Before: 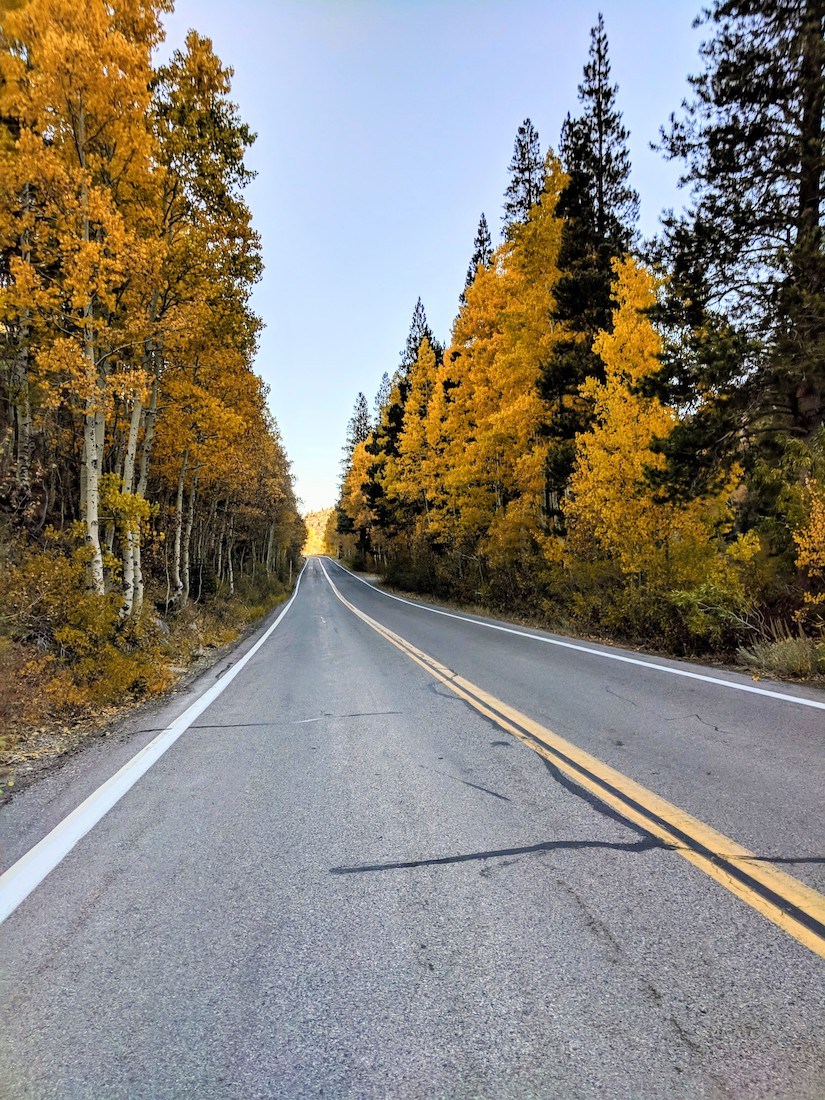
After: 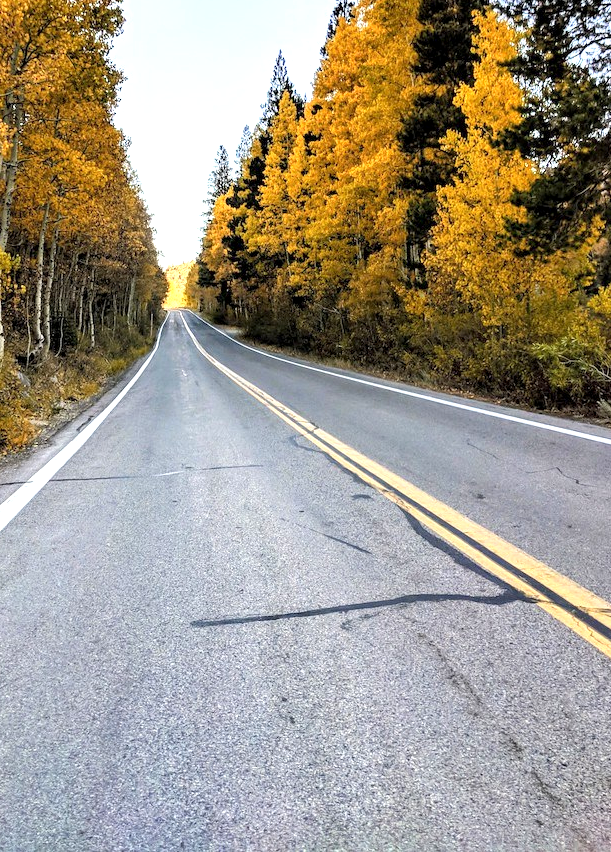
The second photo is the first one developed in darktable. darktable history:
crop: left 16.85%, top 22.488%, right 9.089%
local contrast: highlights 101%, shadows 102%, detail 120%, midtone range 0.2
exposure: exposure 0.56 EV, compensate highlight preservation false
